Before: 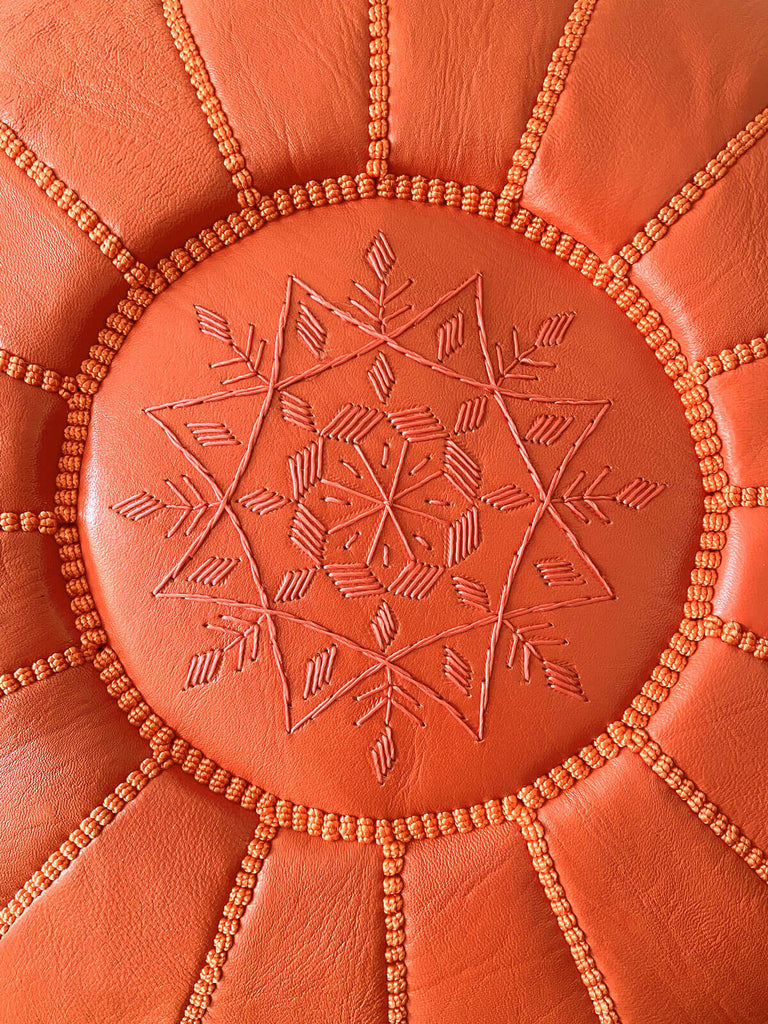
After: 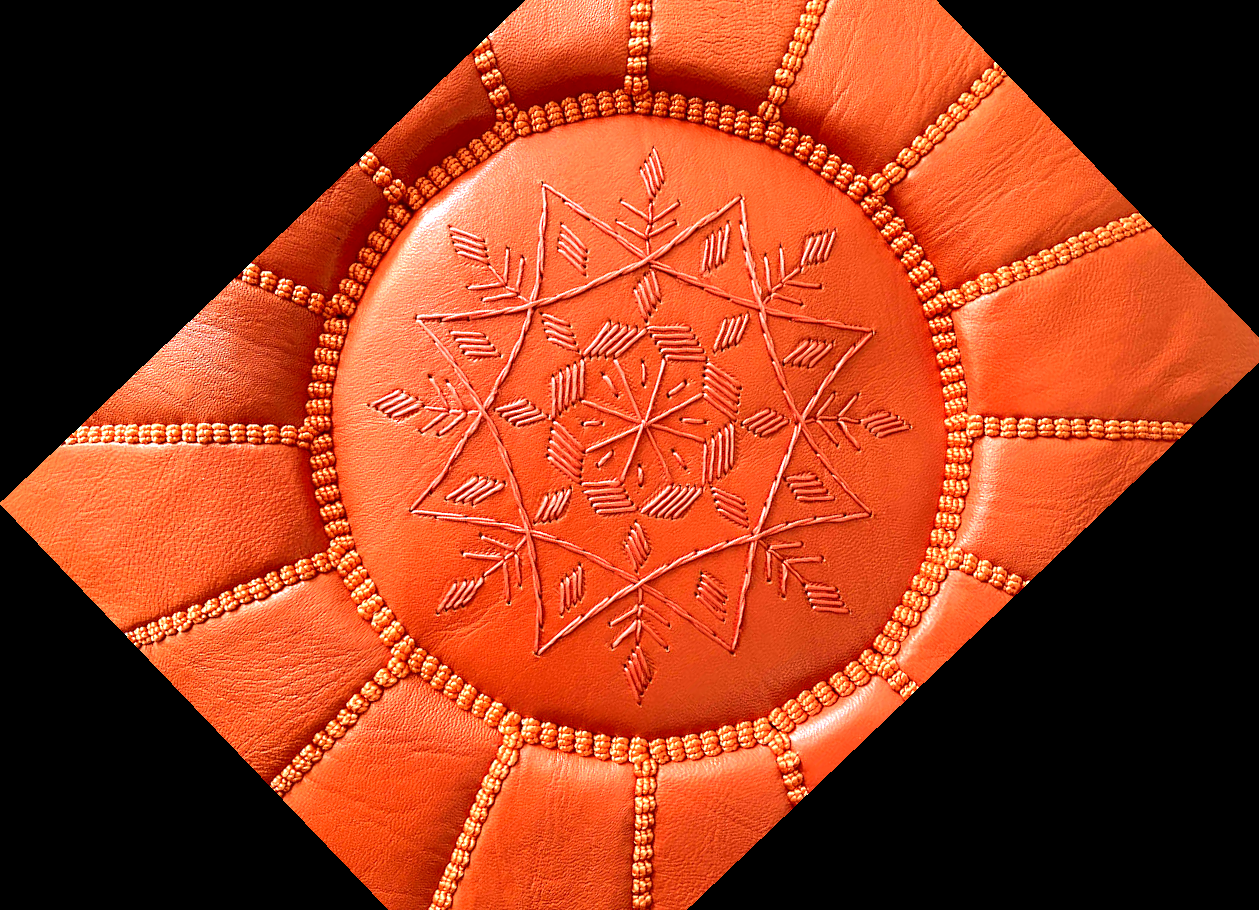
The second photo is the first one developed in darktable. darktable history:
tone equalizer: -8 EV -0.75 EV, -7 EV -0.7 EV, -6 EV -0.6 EV, -5 EV -0.4 EV, -3 EV 0.4 EV, -2 EV 0.6 EV, -1 EV 0.7 EV, +0 EV 0.75 EV, edges refinement/feathering 500, mask exposure compensation -1.57 EV, preserve details no
crop and rotate: angle -46.26°, top 16.234%, right 0.912%, bottom 11.704%
rgb levels: mode RGB, independent channels, levels [[0, 0.5, 1], [0, 0.521, 1], [0, 0.536, 1]]
